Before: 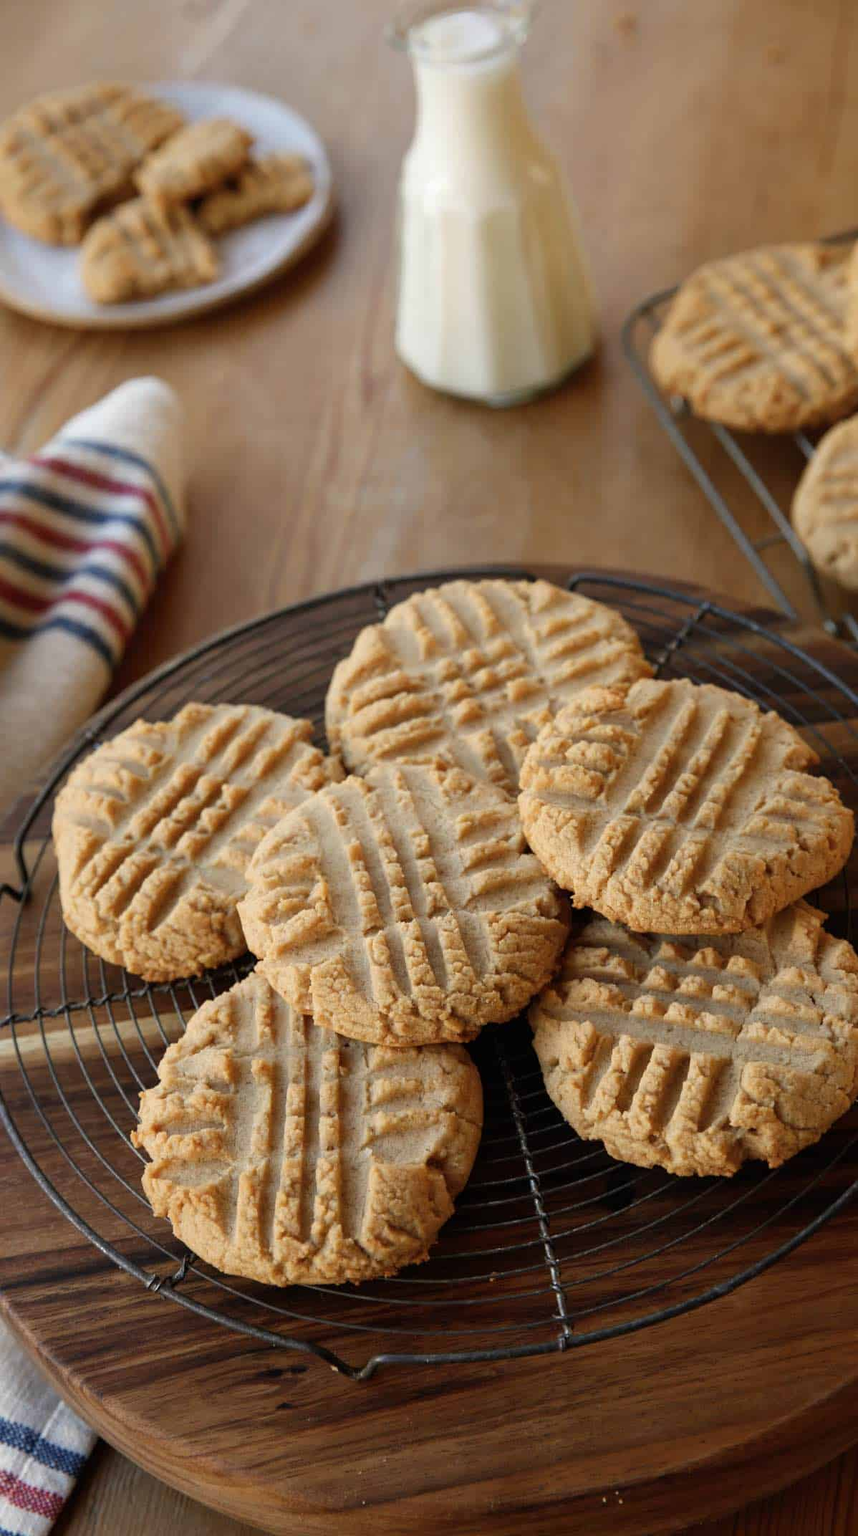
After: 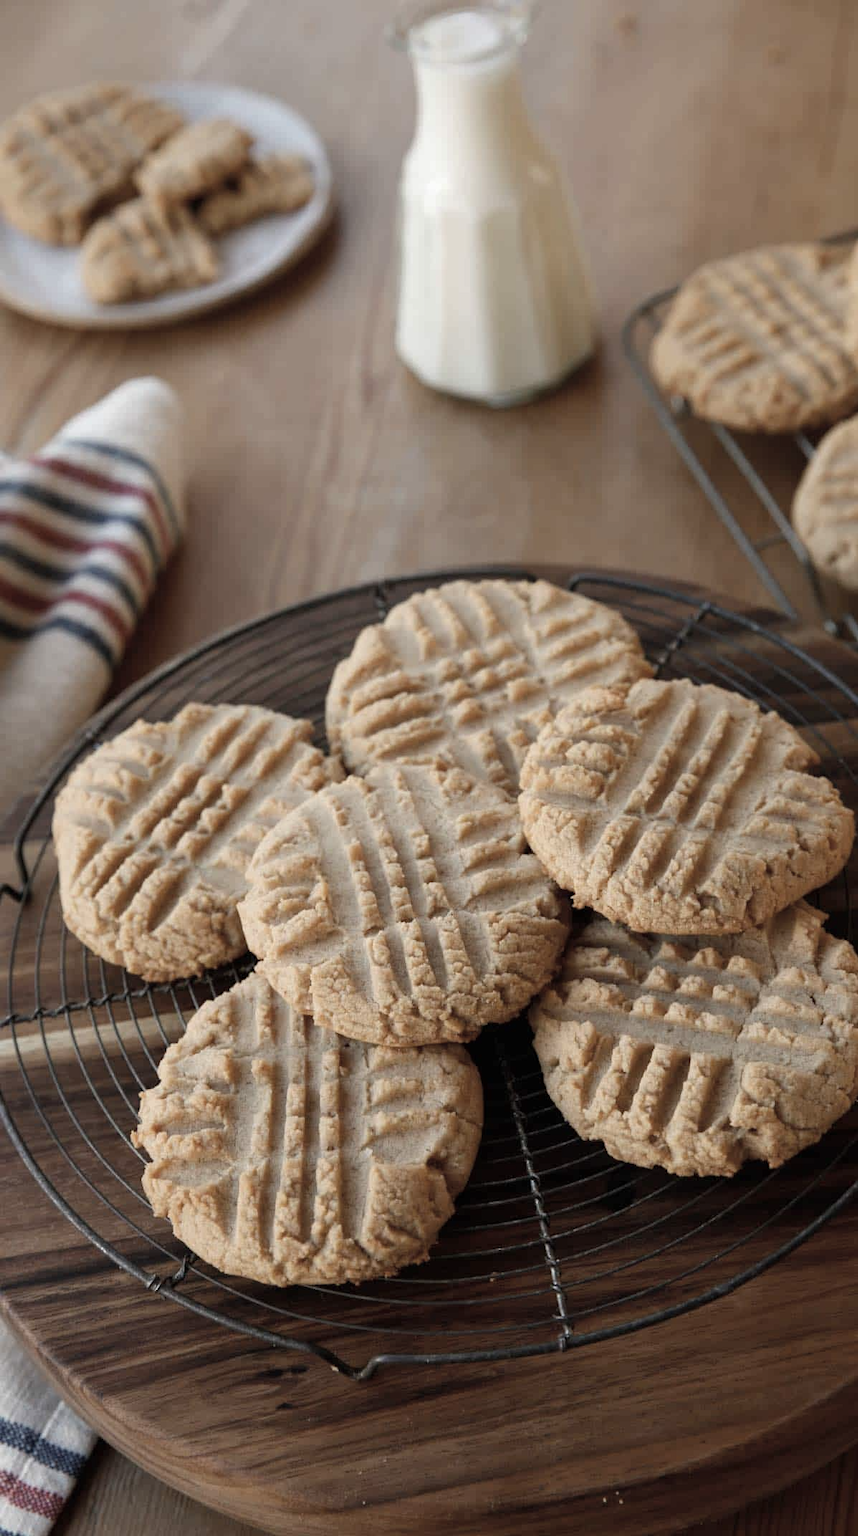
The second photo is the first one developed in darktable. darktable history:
color correction: highlights b* -0.023, saturation 0.505
